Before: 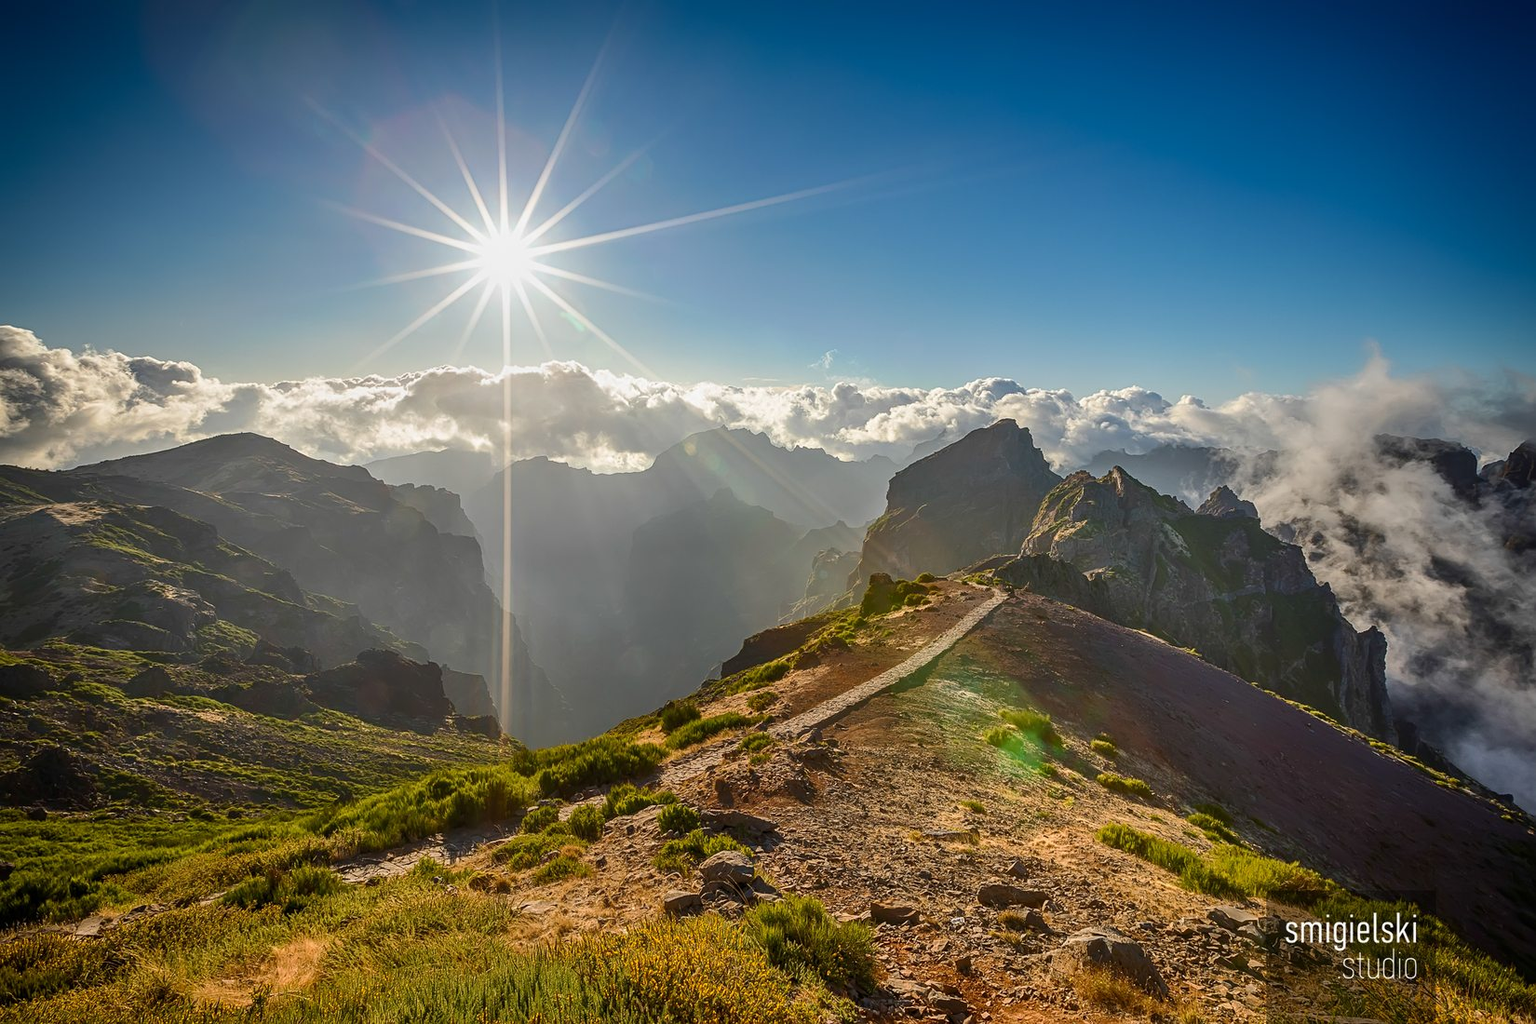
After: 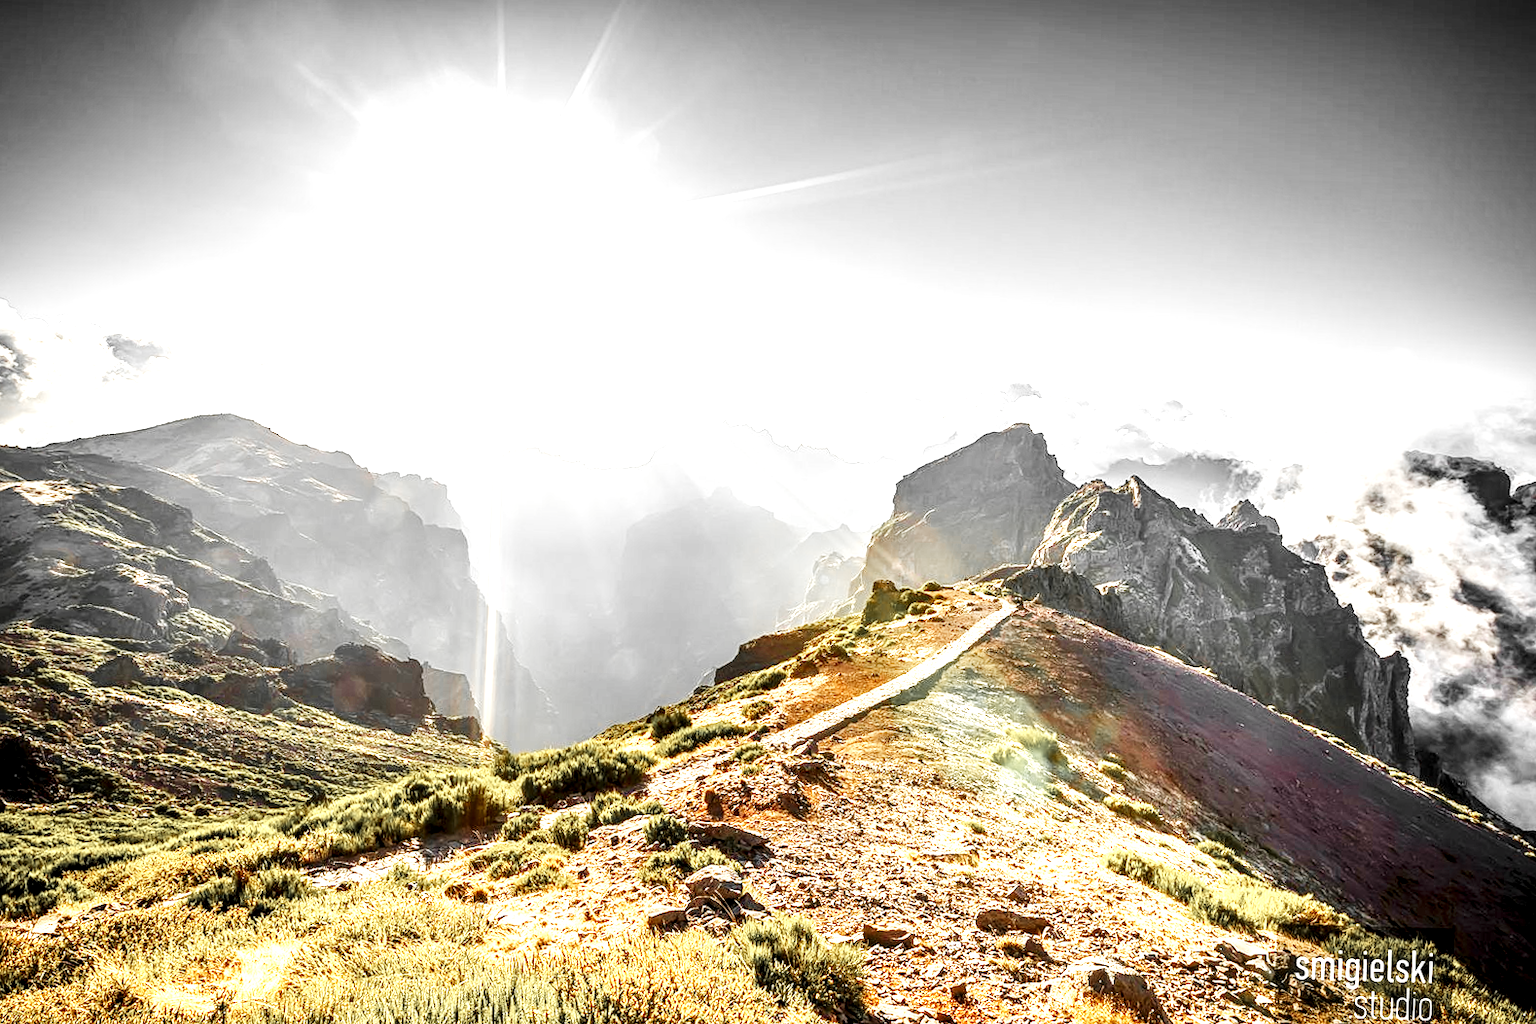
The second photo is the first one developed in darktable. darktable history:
exposure: black level correction -0.001, exposure 0.904 EV, compensate highlight preservation false
base curve: curves: ch0 [(0, 0) (0.007, 0.004) (0.027, 0.03) (0.046, 0.07) (0.207, 0.54) (0.442, 0.872) (0.673, 0.972) (1, 1)], preserve colors none
local contrast: highlights 60%, shadows 62%, detail 160%
crop and rotate: angle -1.72°
color zones: curves: ch0 [(0, 0.447) (0.184, 0.543) (0.323, 0.476) (0.429, 0.445) (0.571, 0.443) (0.714, 0.451) (0.857, 0.452) (1, 0.447)]; ch1 [(0, 0.464) (0.176, 0.46) (0.287, 0.177) (0.429, 0.002) (0.571, 0) (0.714, 0) (0.857, 0) (1, 0.464)]
